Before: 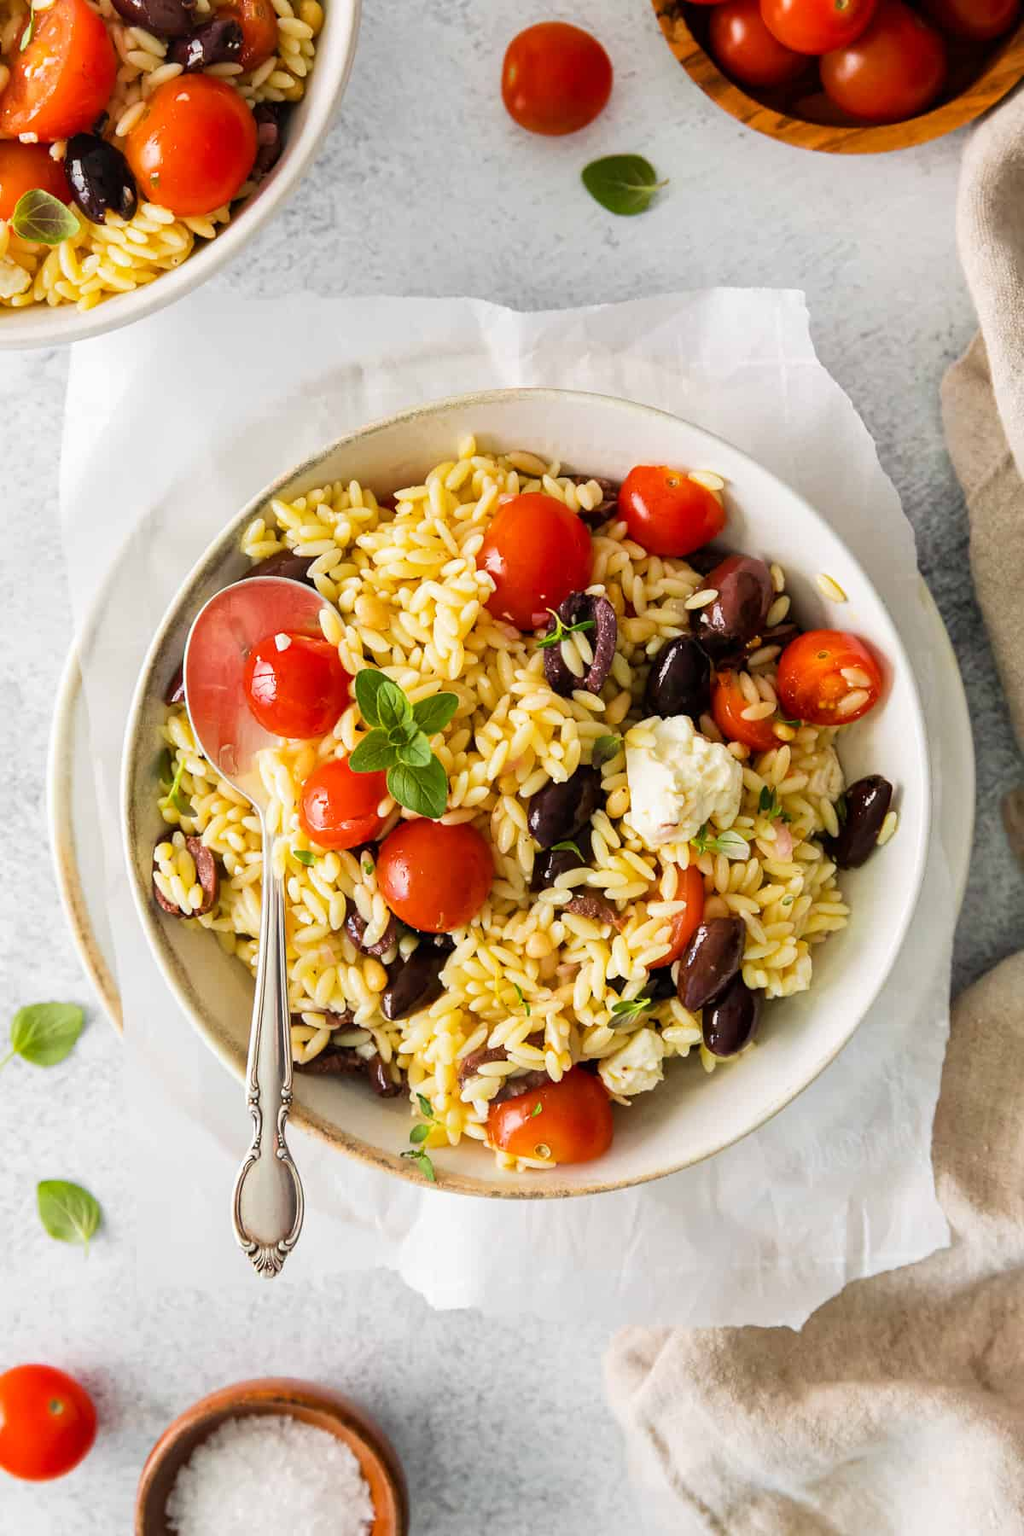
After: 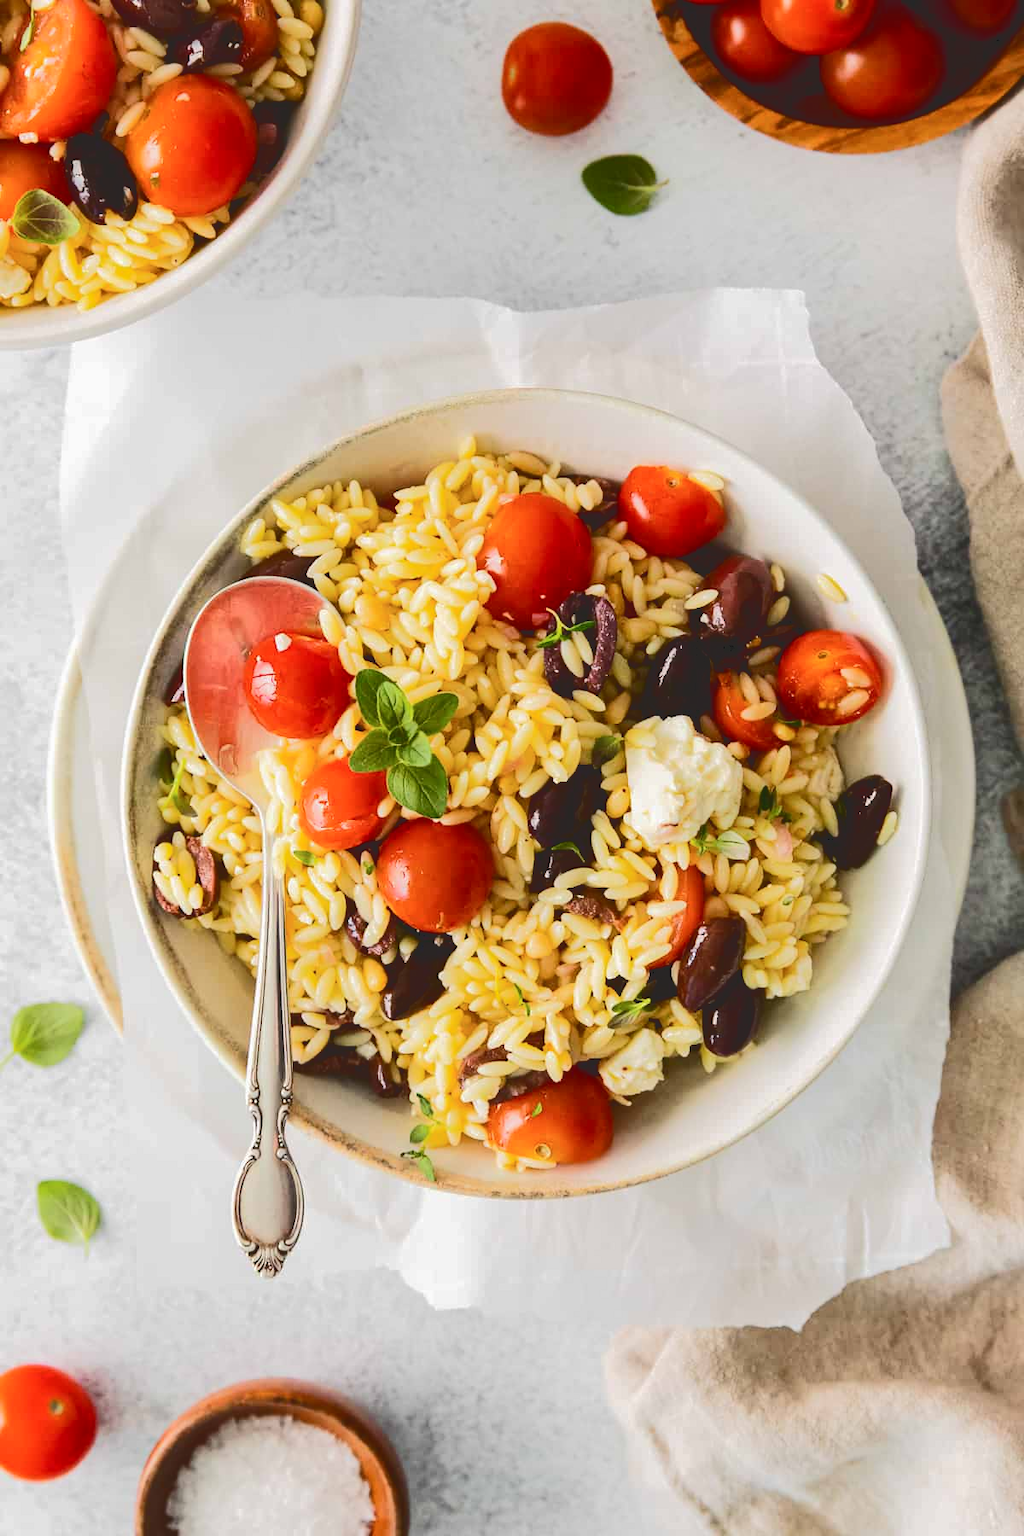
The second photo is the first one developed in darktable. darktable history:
tone curve: curves: ch0 [(0, 0) (0.003, 0.15) (0.011, 0.151) (0.025, 0.15) (0.044, 0.15) (0.069, 0.151) (0.1, 0.153) (0.136, 0.16) (0.177, 0.183) (0.224, 0.21) (0.277, 0.253) (0.335, 0.309) (0.399, 0.389) (0.468, 0.479) (0.543, 0.58) (0.623, 0.677) (0.709, 0.747) (0.801, 0.808) (0.898, 0.87) (1, 1)], color space Lab, independent channels, preserve colors none
